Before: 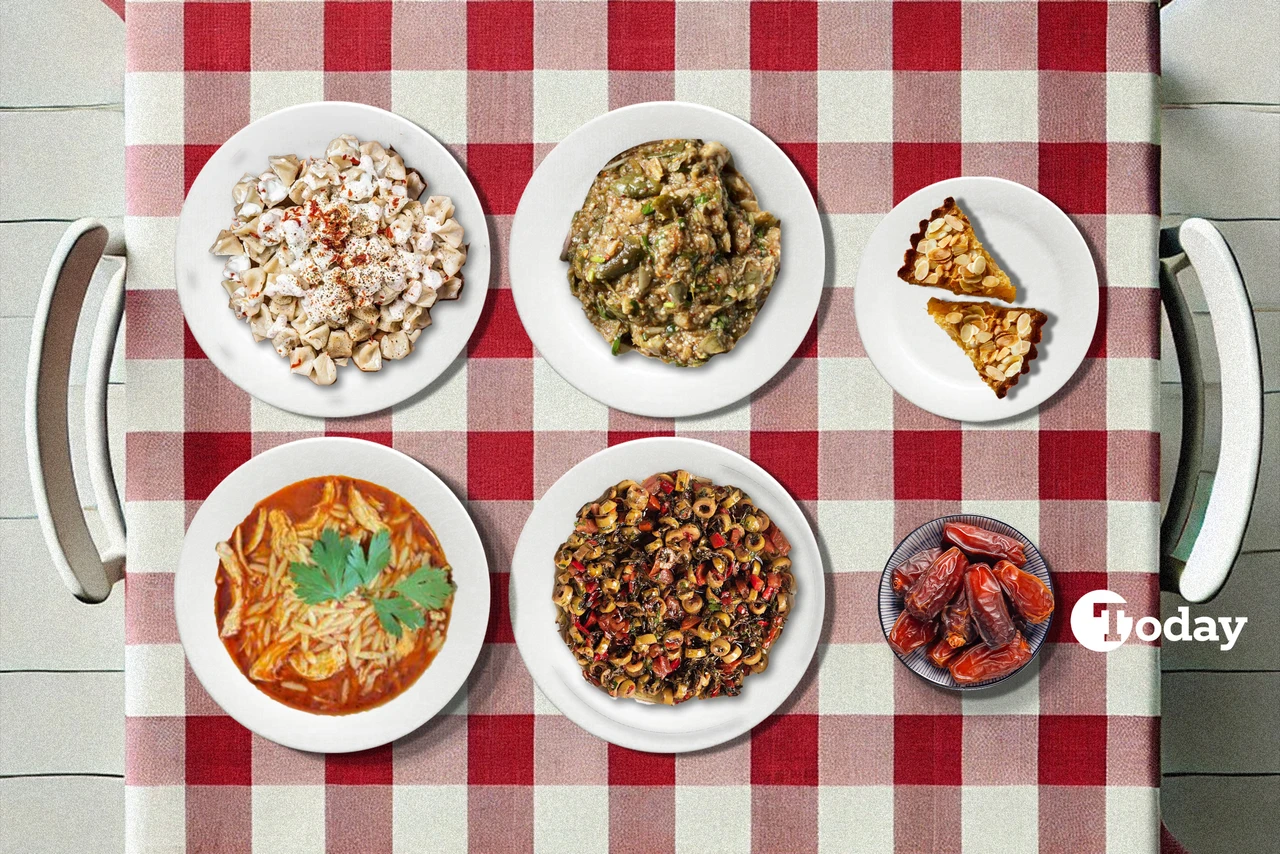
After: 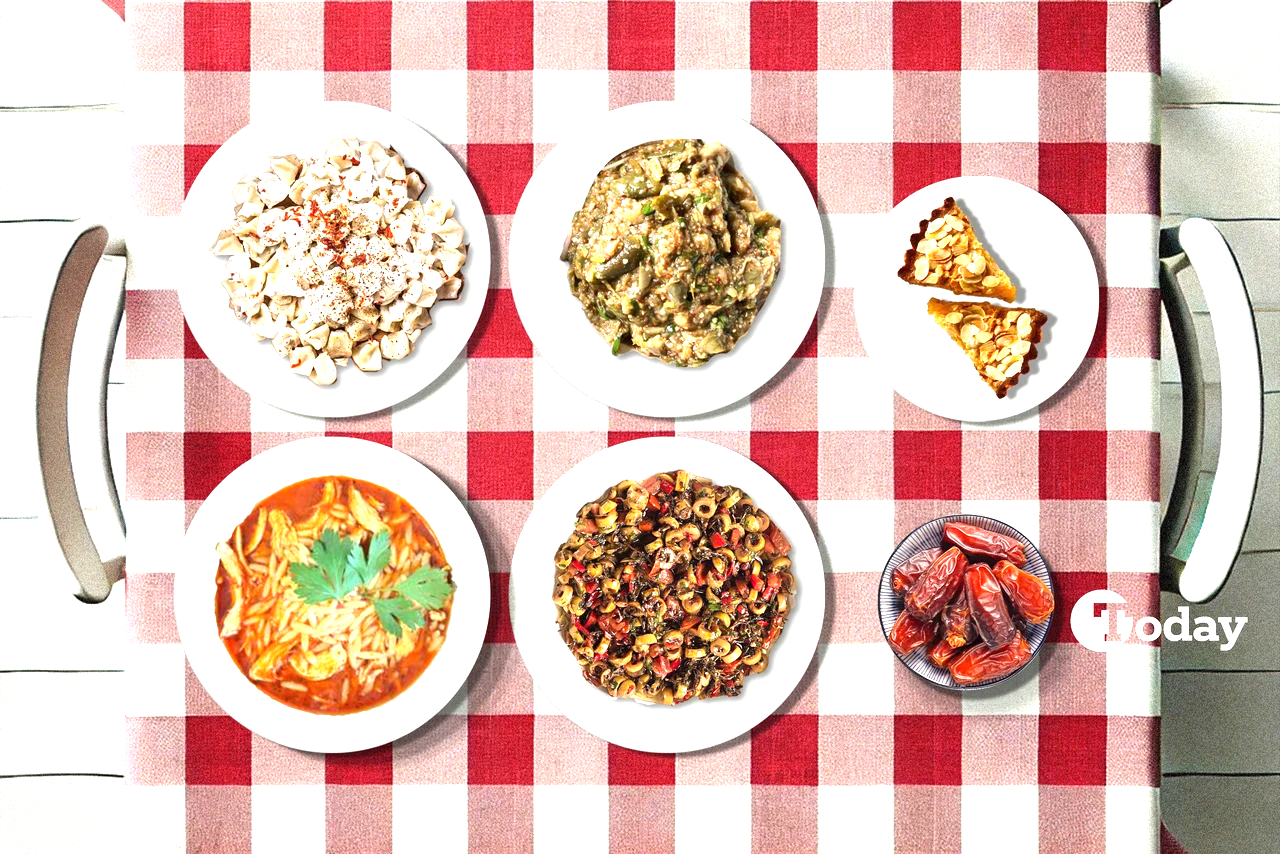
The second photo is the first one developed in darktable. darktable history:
exposure: exposure 1 EV, compensate exposure bias true, compensate highlight preservation false
